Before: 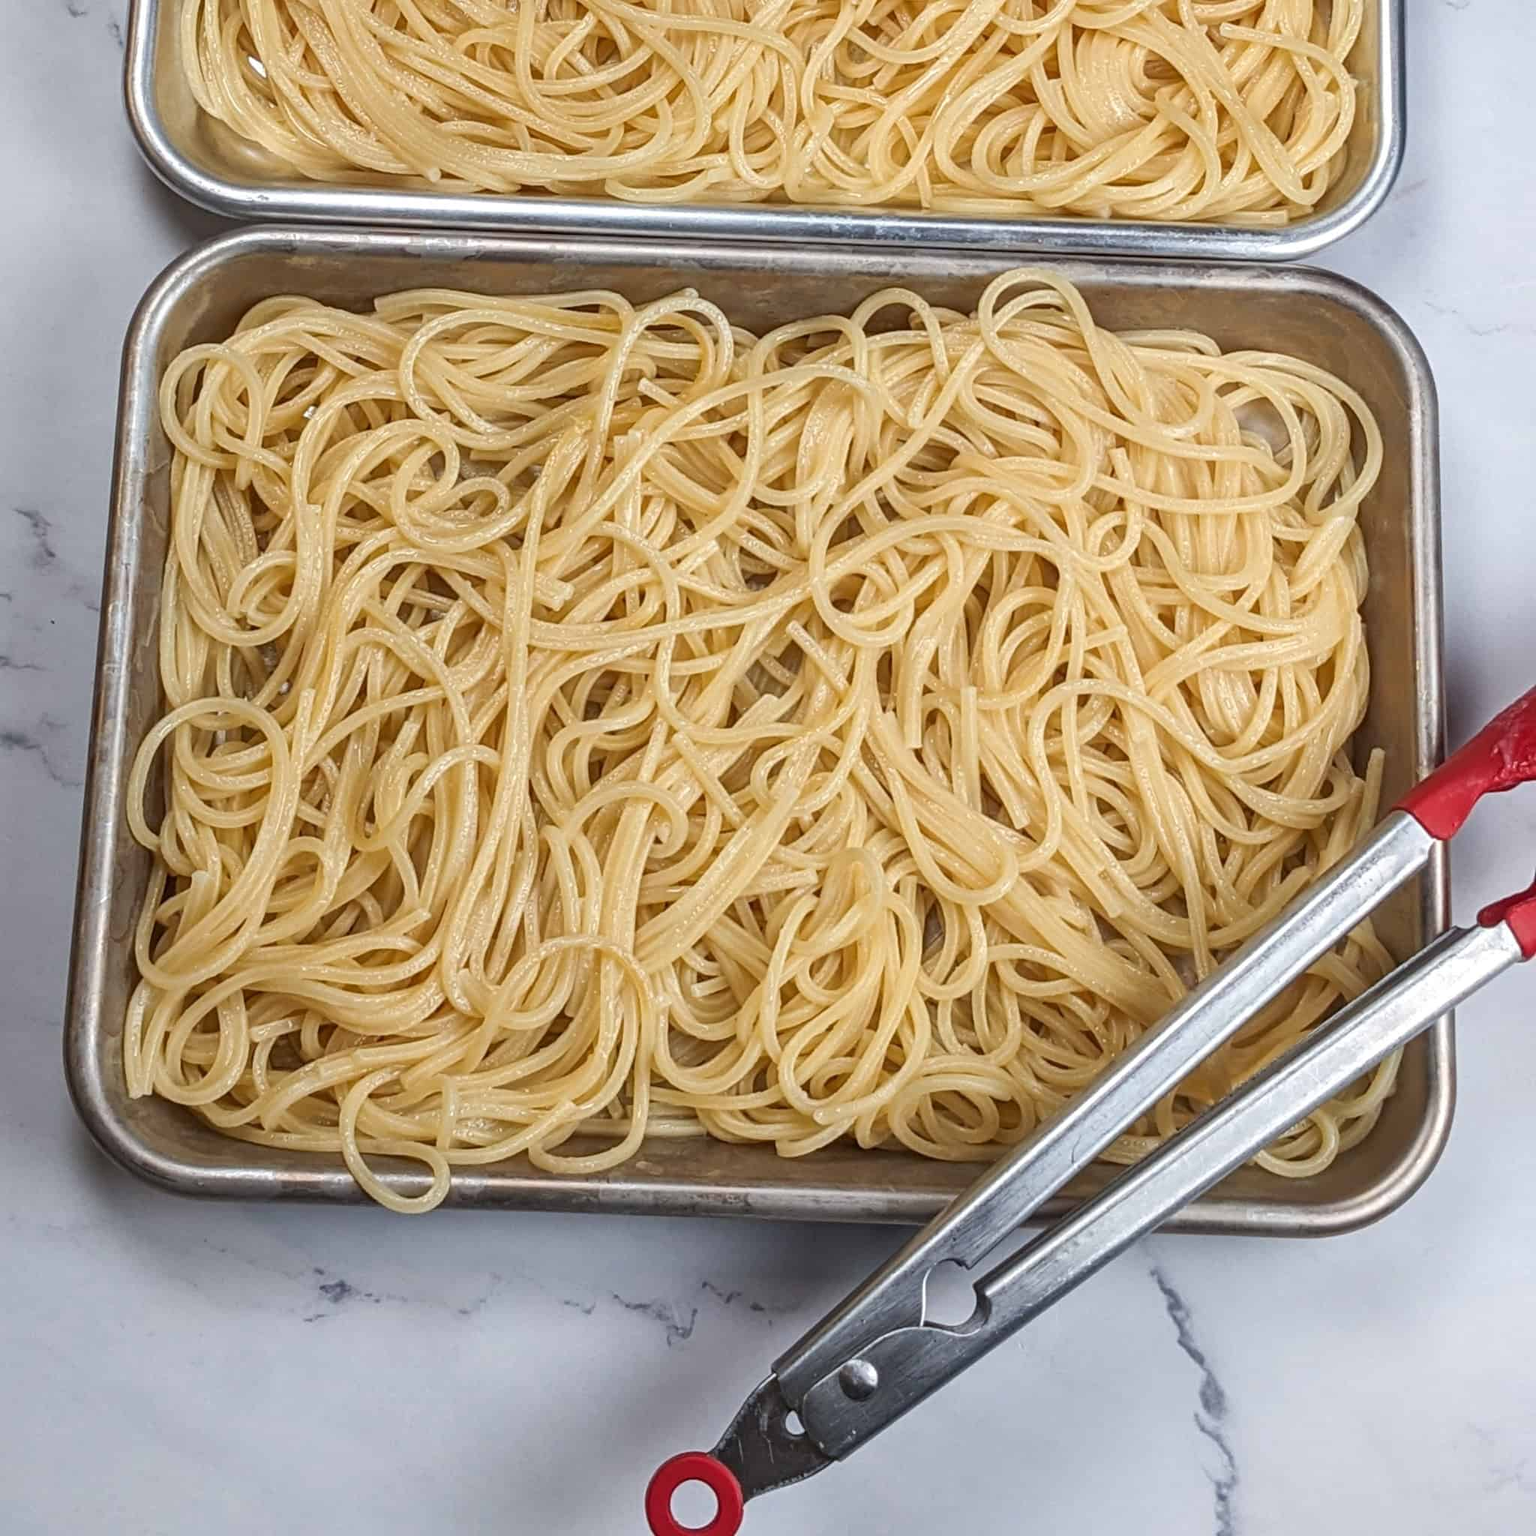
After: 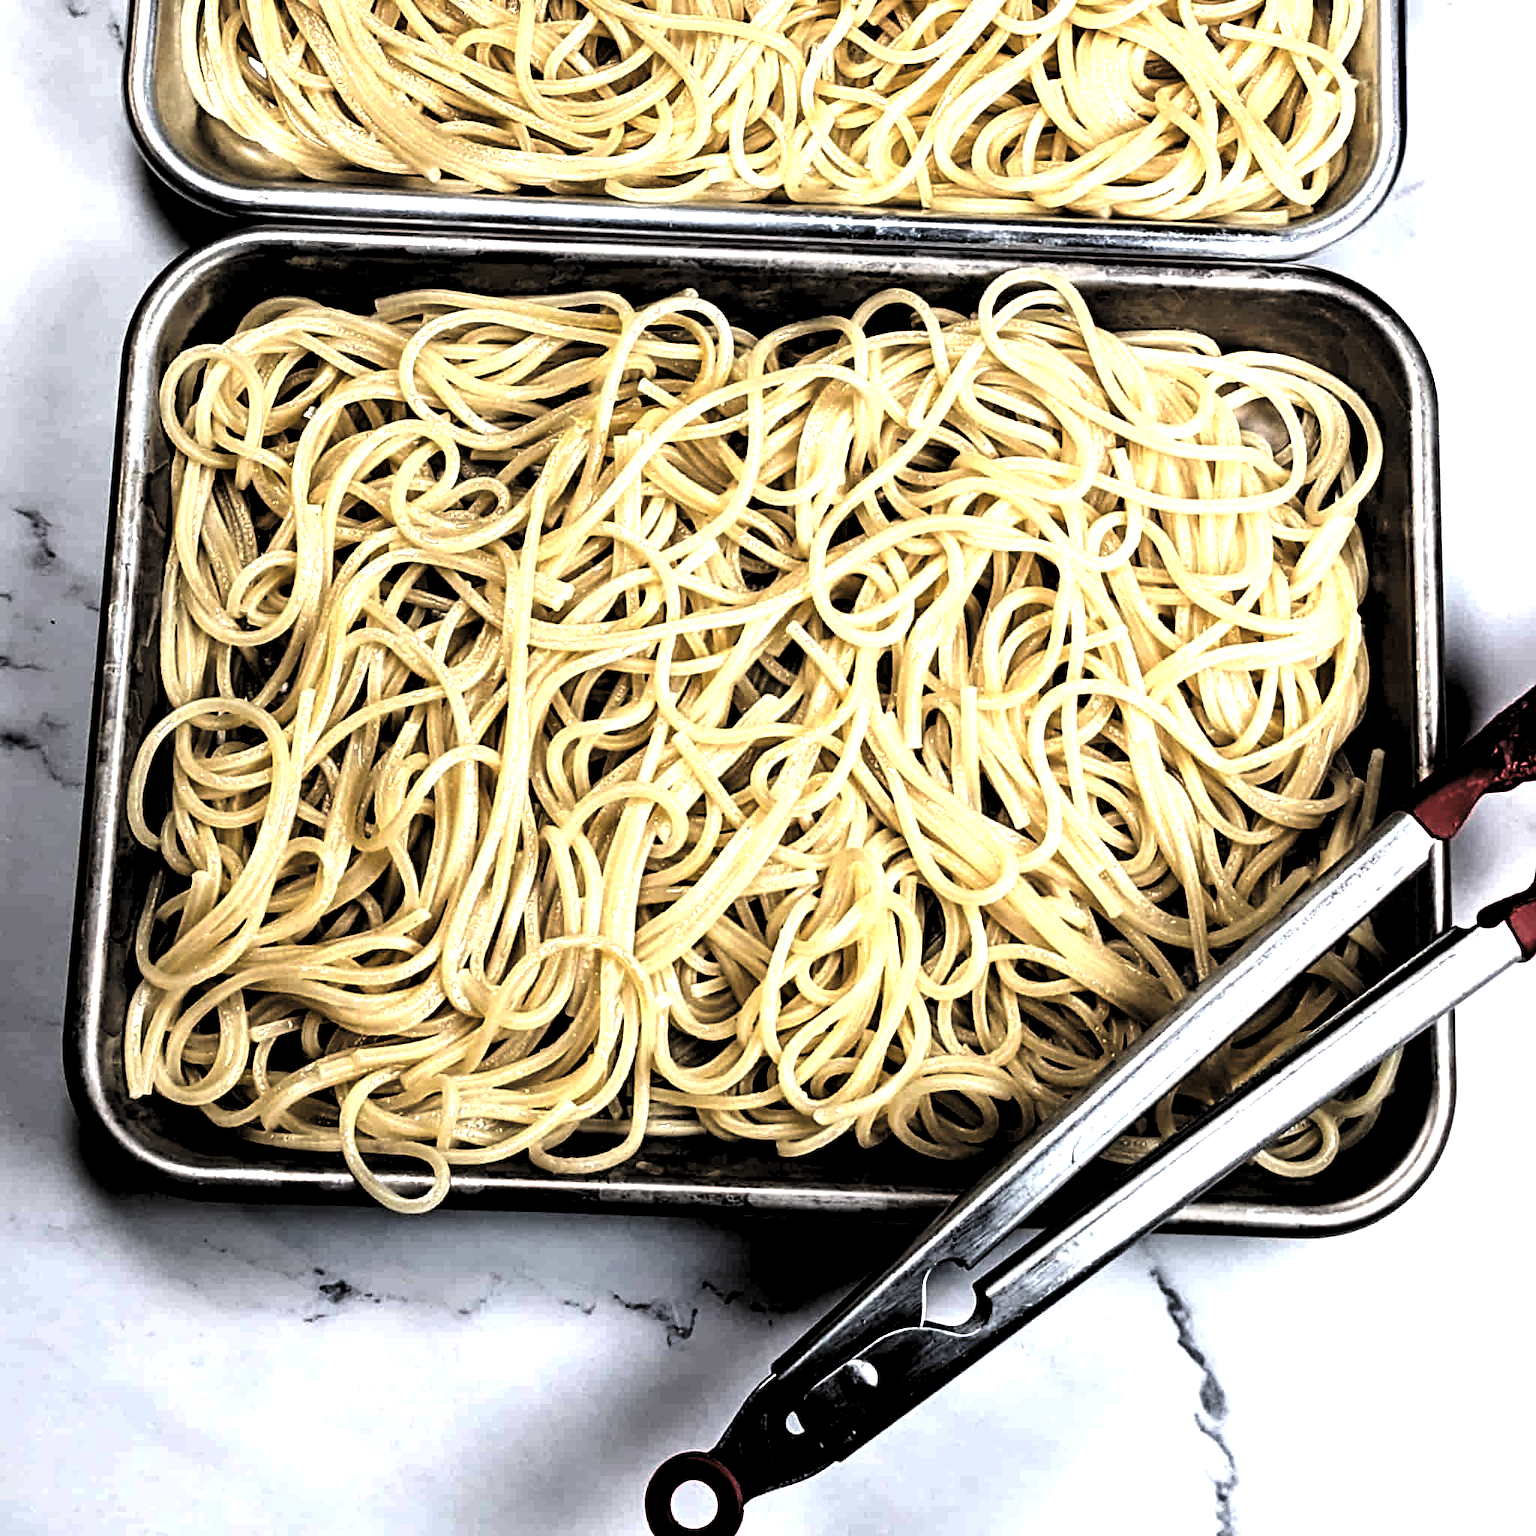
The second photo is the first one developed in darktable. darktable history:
levels: levels [0.514, 0.759, 1]
exposure: exposure 1 EV, compensate highlight preservation false
